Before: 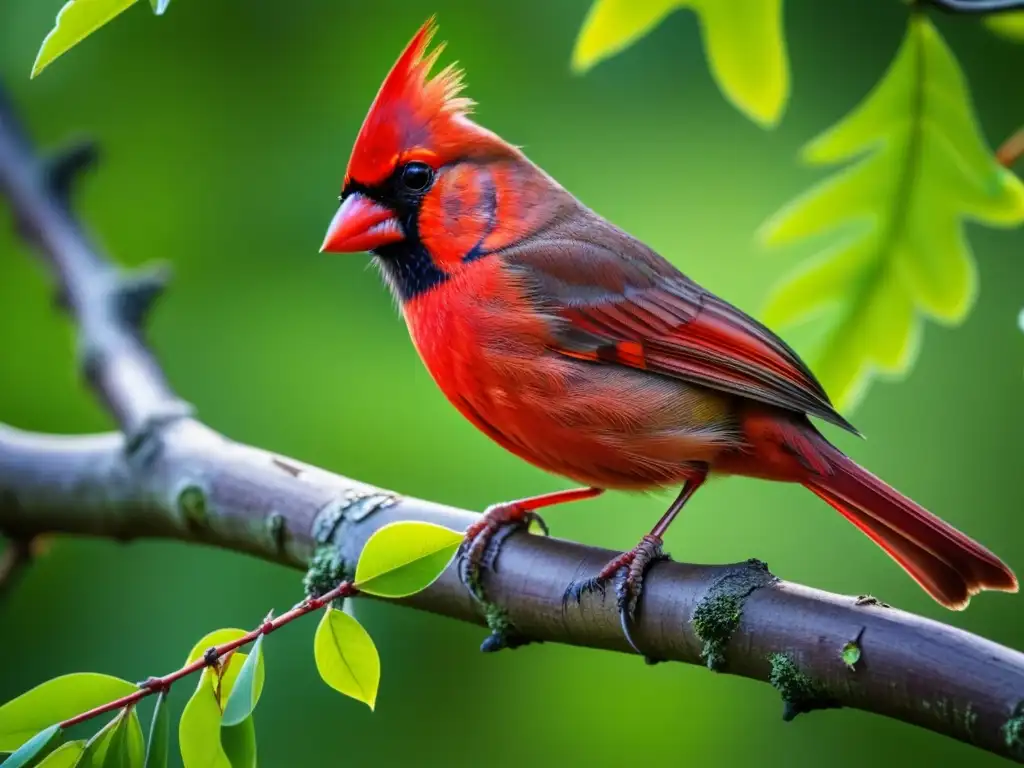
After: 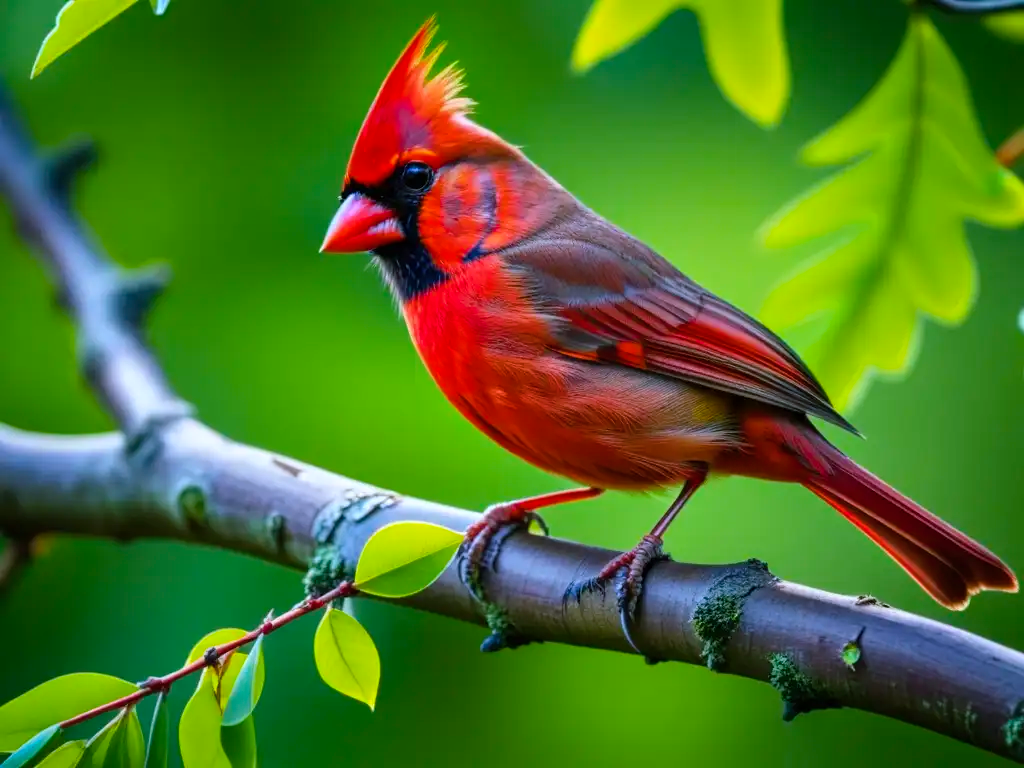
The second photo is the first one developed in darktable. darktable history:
color balance rgb: shadows lift › chroma 2.057%, shadows lift › hue 136.72°, perceptual saturation grading › global saturation 19.8%, global vibrance 20%
color correction: highlights a* -0.797, highlights b* -8.44
